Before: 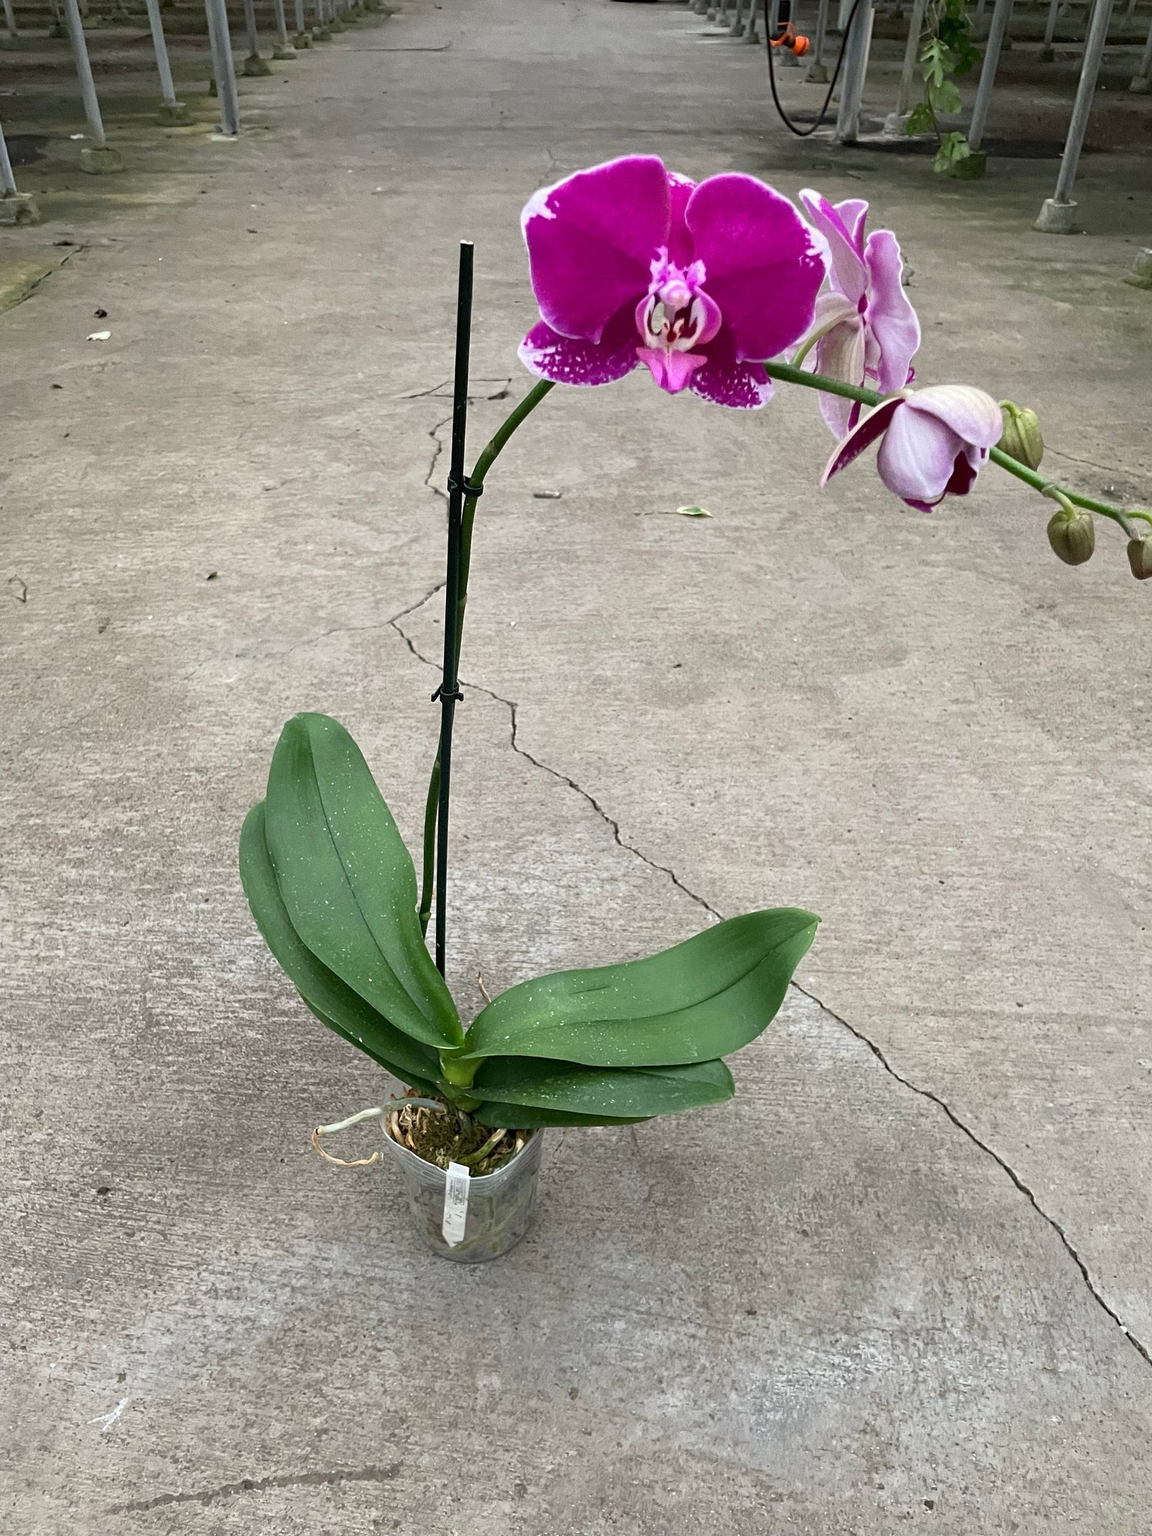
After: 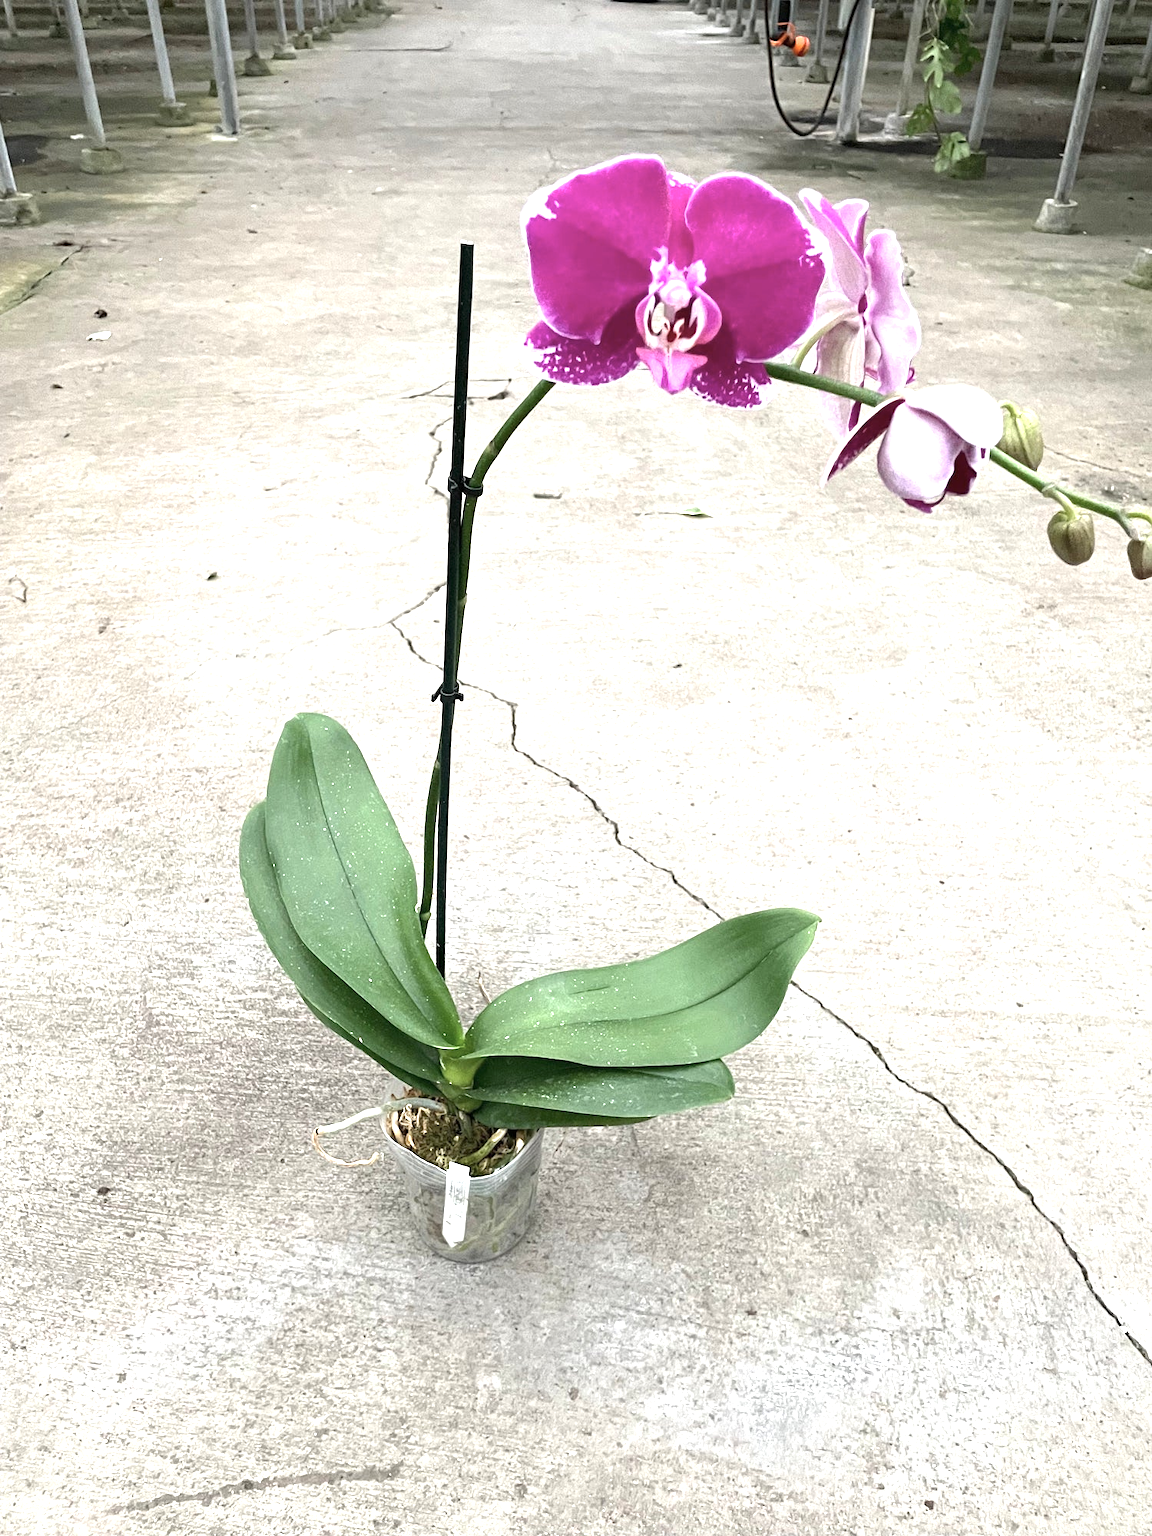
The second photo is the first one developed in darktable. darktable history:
contrast brightness saturation: contrast 0.06, brightness -0.01, saturation -0.23
exposure: exposure 1.223 EV, compensate highlight preservation false
